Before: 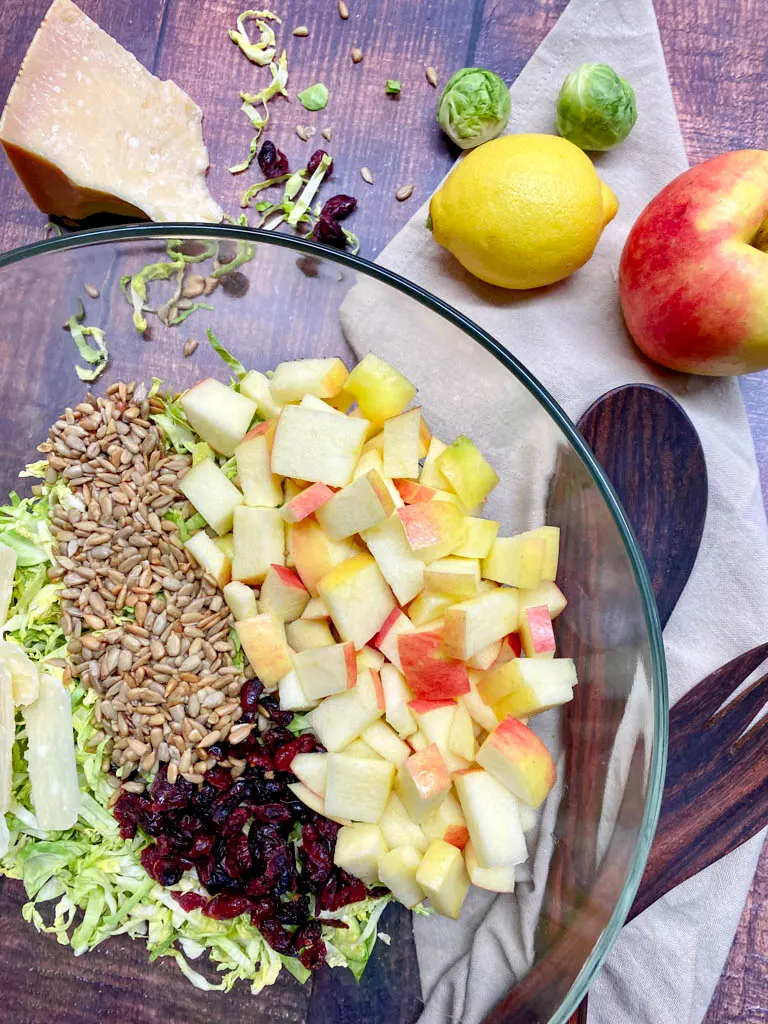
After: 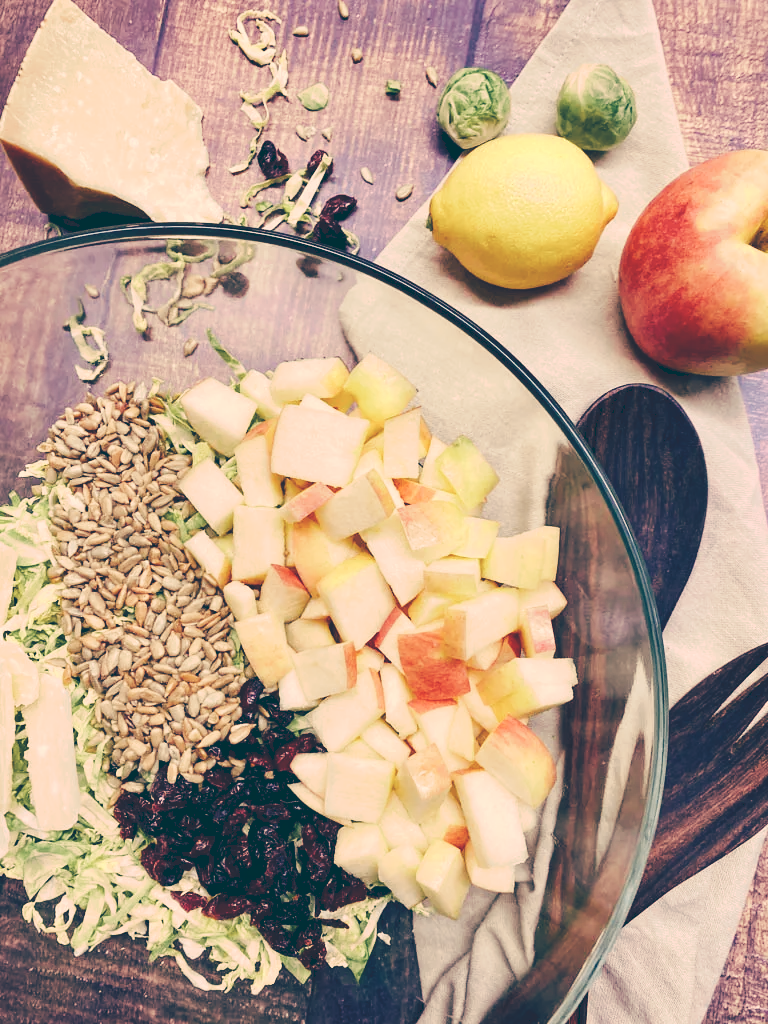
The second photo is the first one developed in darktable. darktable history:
tone curve: curves: ch0 [(0, 0) (0.003, 0.17) (0.011, 0.17) (0.025, 0.17) (0.044, 0.168) (0.069, 0.167) (0.1, 0.173) (0.136, 0.181) (0.177, 0.199) (0.224, 0.226) (0.277, 0.271) (0.335, 0.333) (0.399, 0.419) (0.468, 0.52) (0.543, 0.621) (0.623, 0.716) (0.709, 0.795) (0.801, 0.867) (0.898, 0.914) (1, 1)], preserve colors none
color look up table: target L [100.59, 93.52, 82.09, 75.88, 67.19, 67.2, 59.4, 59.41, 48.71, 34.92, 17.2, 201.79, 87.87, 73.77, 70.24, 54.53, 56.86, 53.41, 52.66, 40.02, 21.16, 7.121, 96.23, 88.41, 73.62, 80.23, 69.24, 71.77, 73.01, 67.11, 79.73, 54.77, 40.34, 45.06, 38.3, 46.28, 31.31, 32.66, 37.14, 9.667, 14.3, 75.24, 71.62, 55.81, 48.68, 53.05, 51.05, 42.21, 29.75], target a [-0.958, 22.66, -21.68, -1.951, 3.753, 4.793, -18.5, -21.74, -6.471, -16.87, -26.42, 0, 20.74, 28.75, 26.86, 19.01, 47.49, 34.68, 39.54, 9.337, 19.09, -18.19, 17.74, 38.97, 11.04, 24.3, 27.24, 36.6, 35.32, 42.67, 36.61, 14.41, 20.08, 49.76, 35.57, 43.72, -4.287, 24.23, 52.02, 0.223, 22.69, -28.45, -10.6, -20.24, -14.83, -18.95, -5.798, 2.262, -15.64], target b [57.52, 29.77, 30.54, 33.07, 46.71, 21.92, 25.89, 20.71, 25.35, 0.611, -12.11, -0.001, 41.1, 25.34, 44.73, 36.02, 42.78, 16.1, 26.69, 14.71, -3.329, -27.56, 30.54, 17.6, 17.21, 15, 14.49, -2.385, 12.86, 12.03, 7.856, 7.957, -14.57, 7.064, -29.71, -6.163, -3.4, -2.037, -31.33, -32.15, -35.5, 5.157, -8.432, -32.35, -22.55, 5.513, -3.223, -34.52, -13.07], num patches 49
